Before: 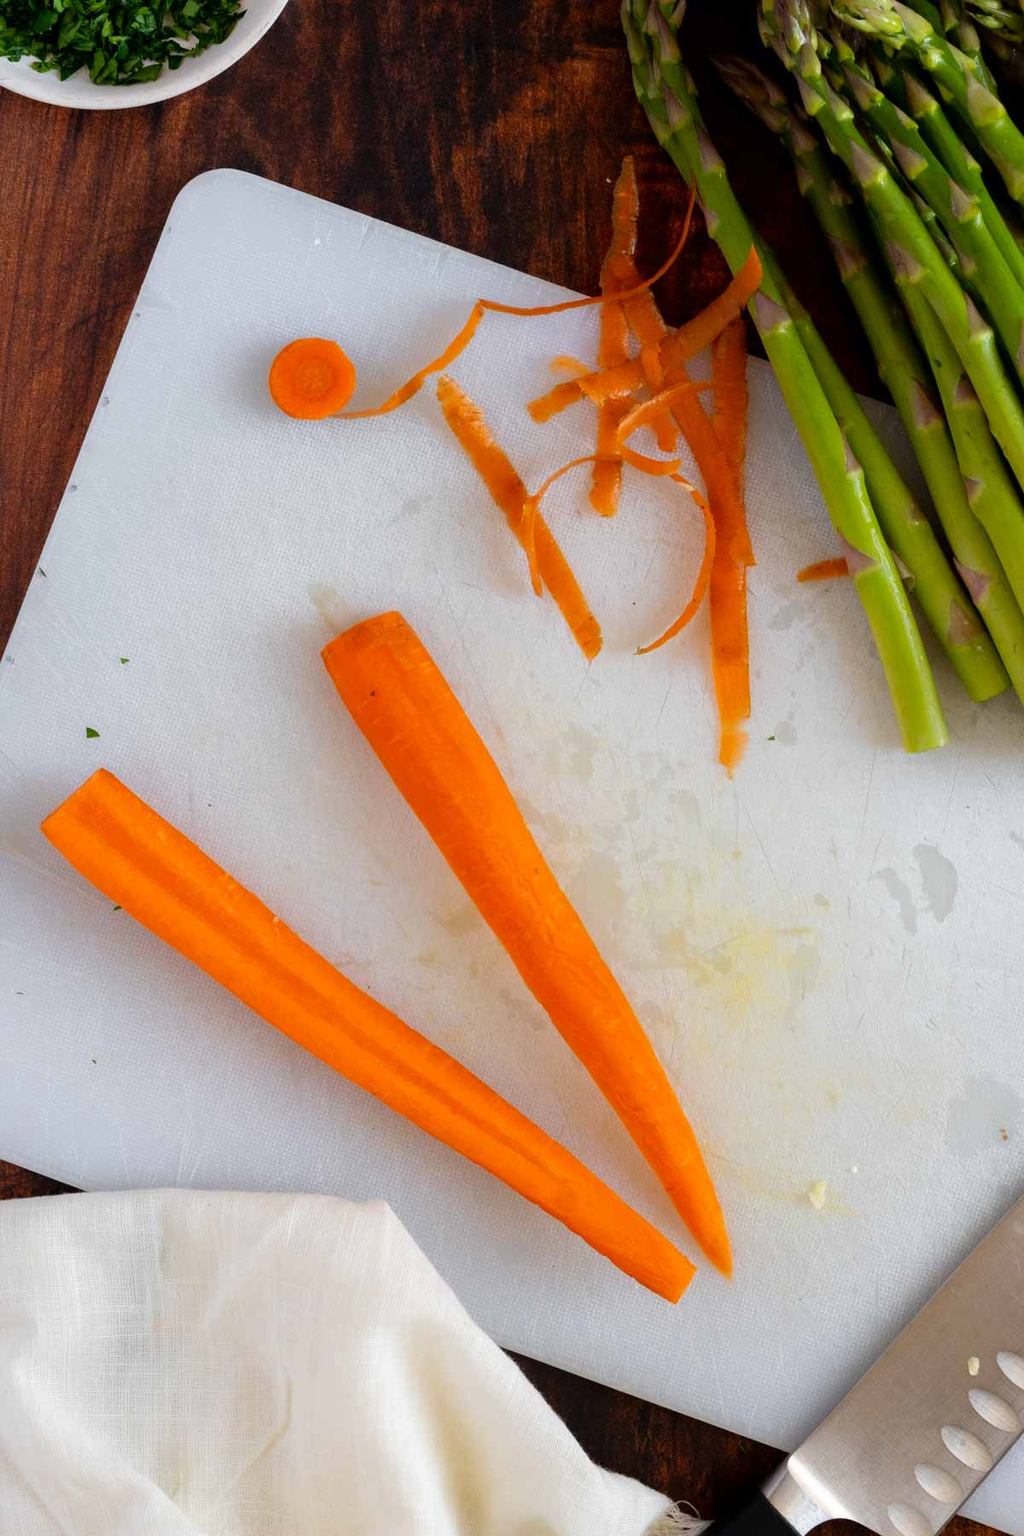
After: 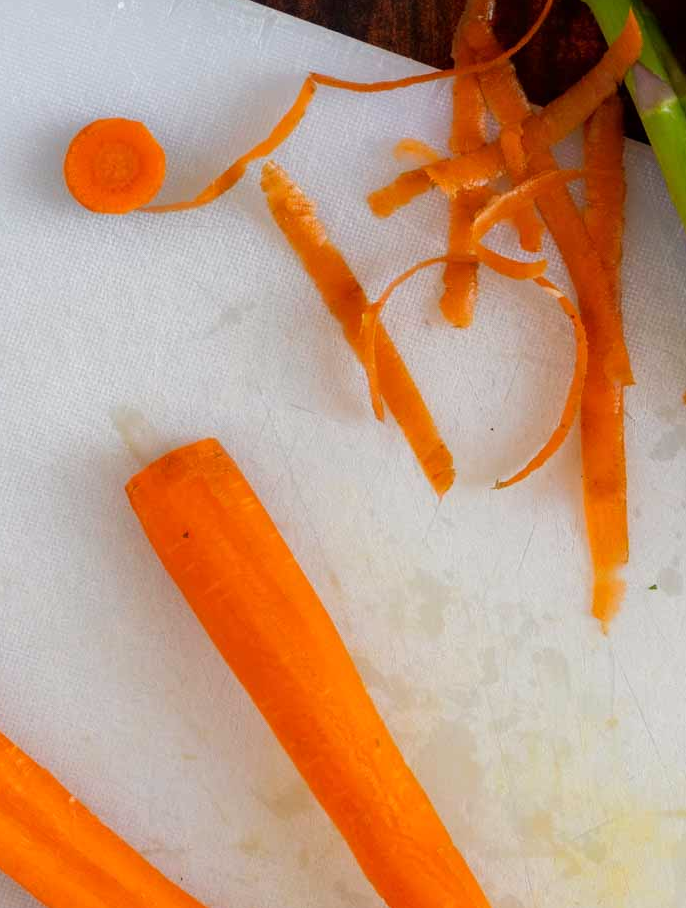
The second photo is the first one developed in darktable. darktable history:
white balance: red 1.009, blue 0.985
crop: left 20.932%, top 15.471%, right 21.848%, bottom 34.081%
